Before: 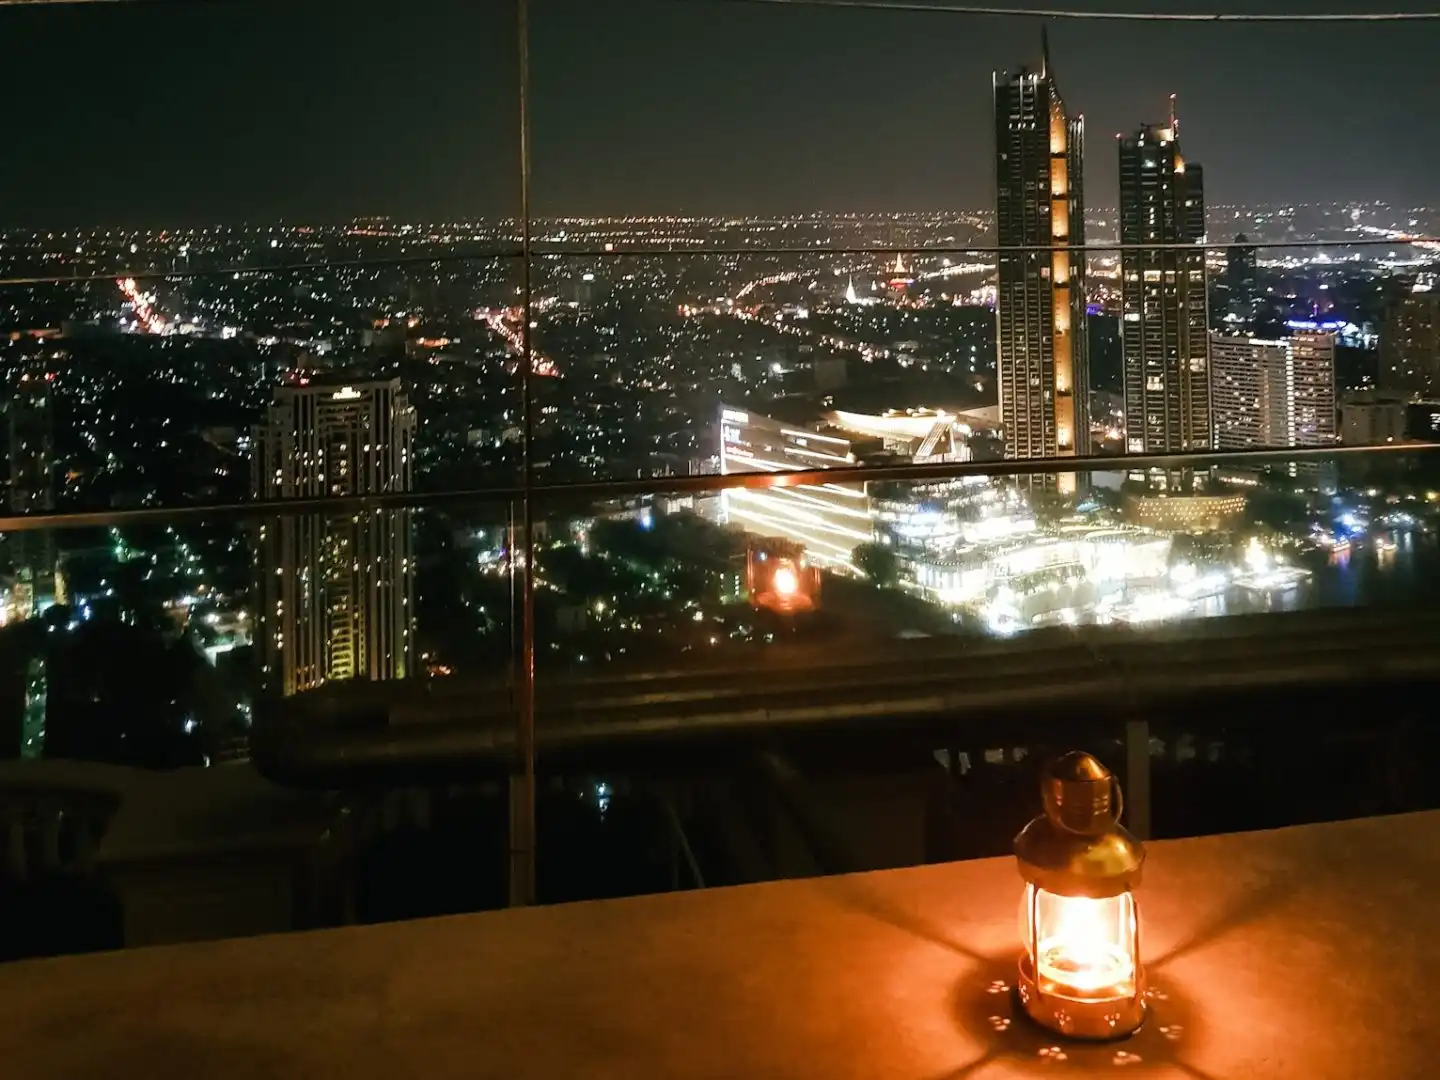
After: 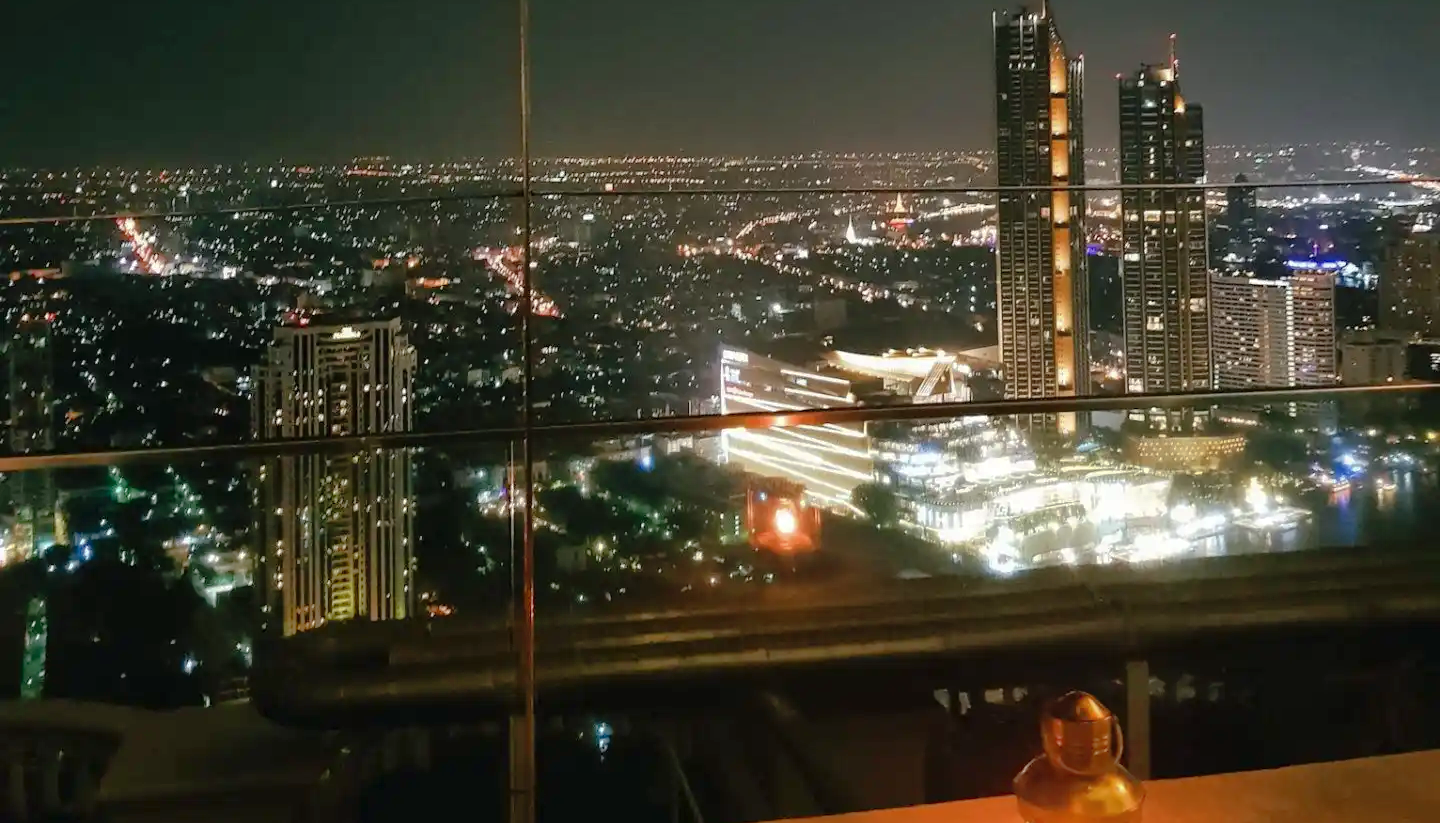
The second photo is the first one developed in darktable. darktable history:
shadows and highlights: on, module defaults
crop: top 5.592%, bottom 18.179%
